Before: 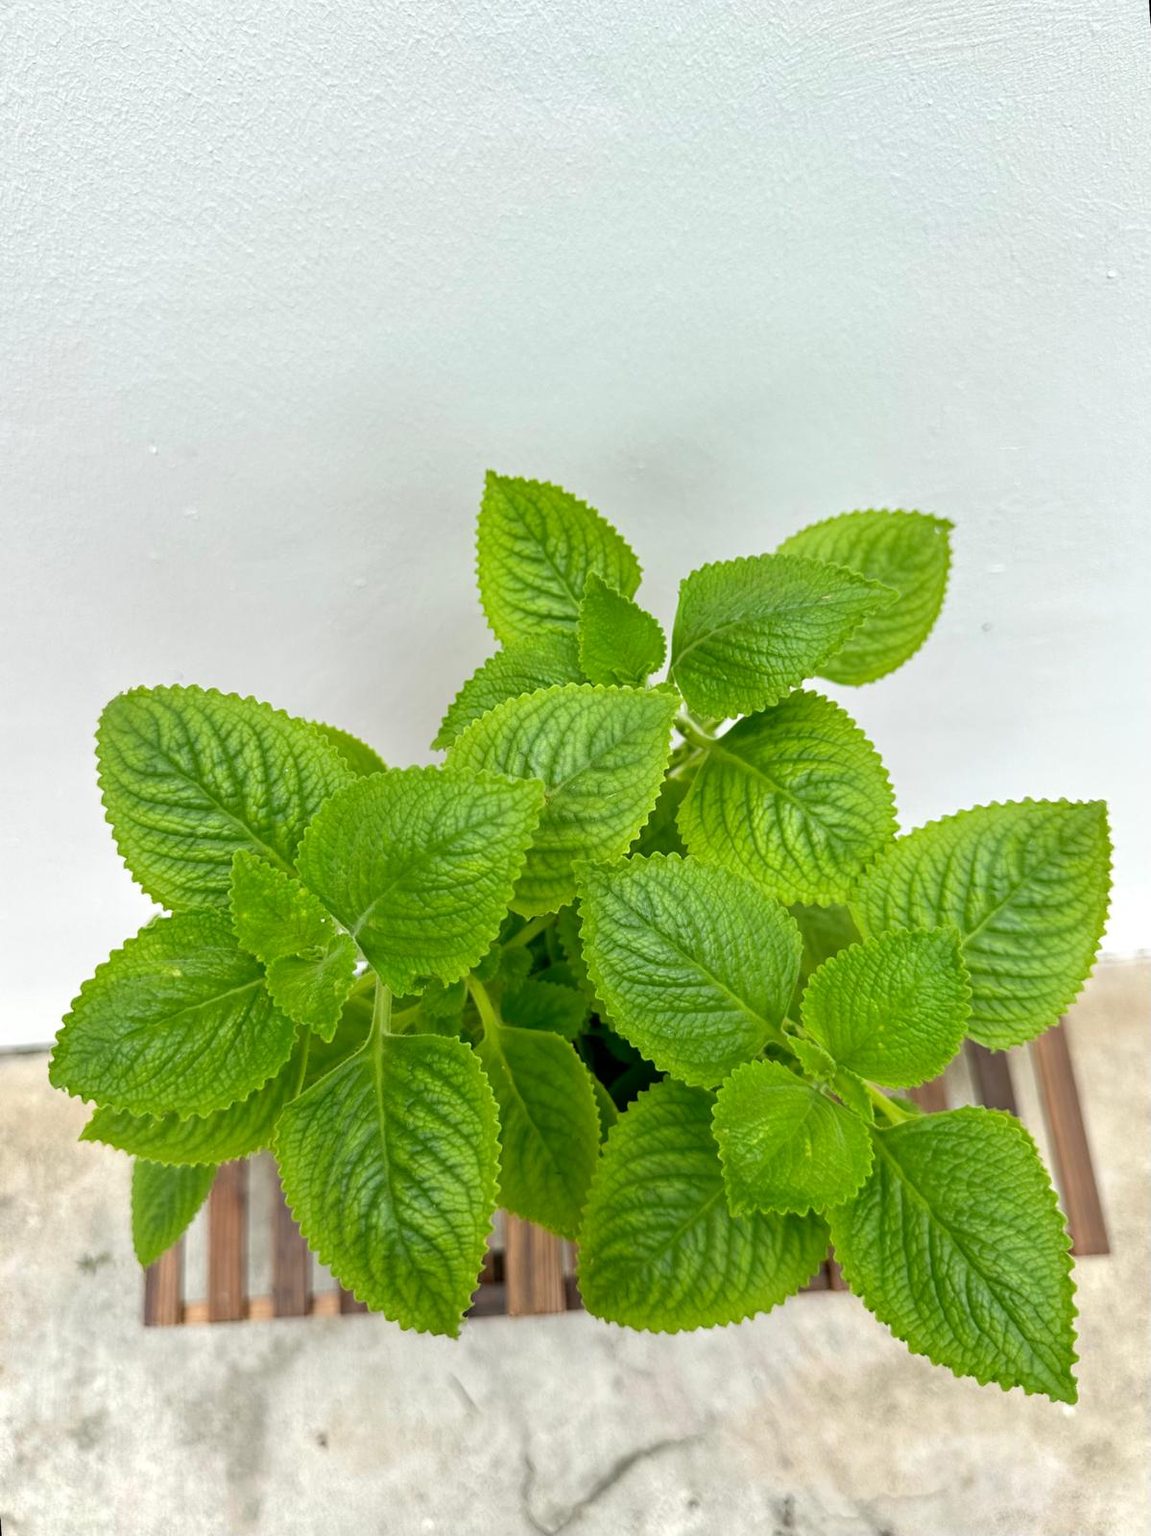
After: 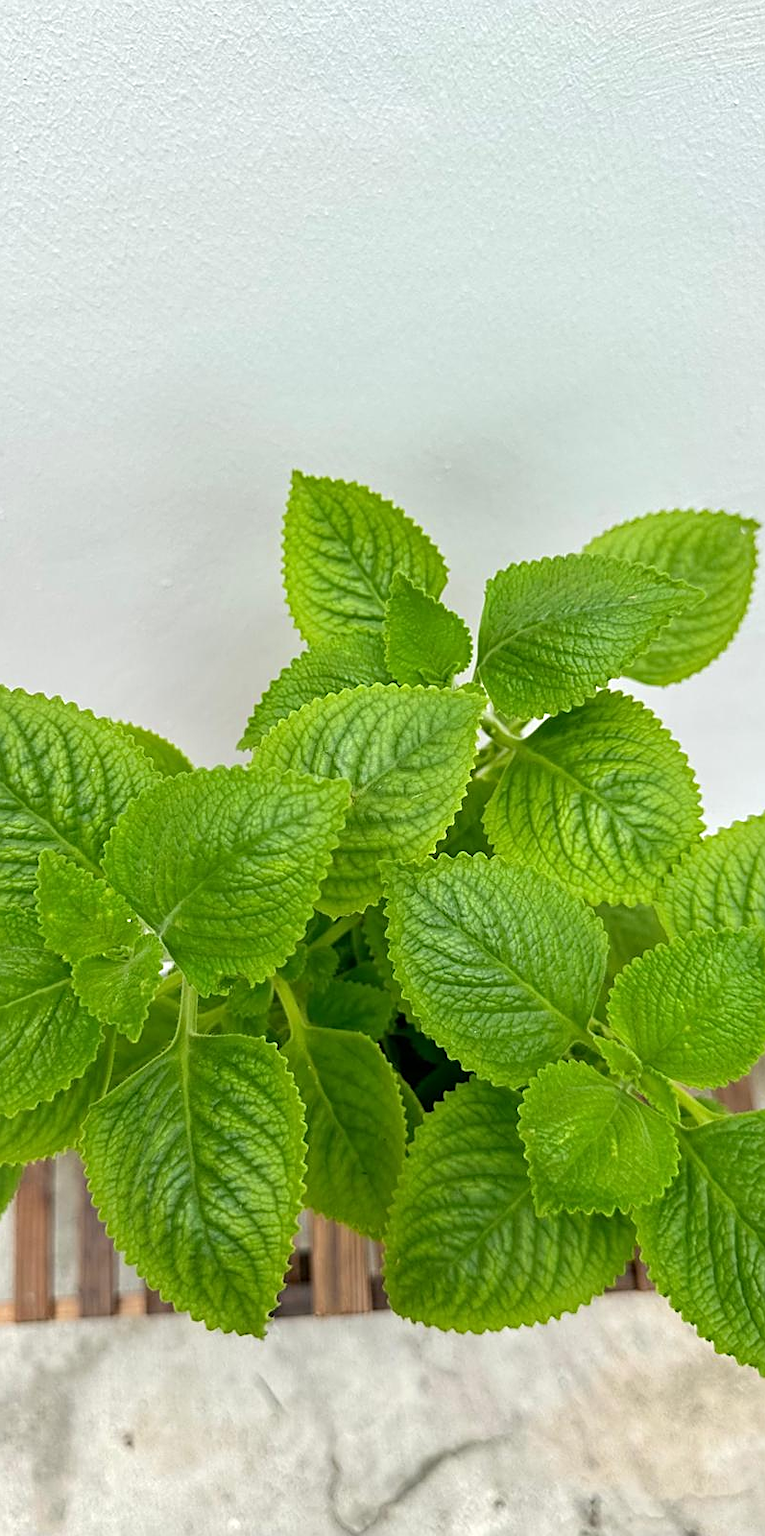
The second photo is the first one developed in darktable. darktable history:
sharpen: on, module defaults
tone equalizer: on, module defaults
crop: left 16.899%, right 16.556%
